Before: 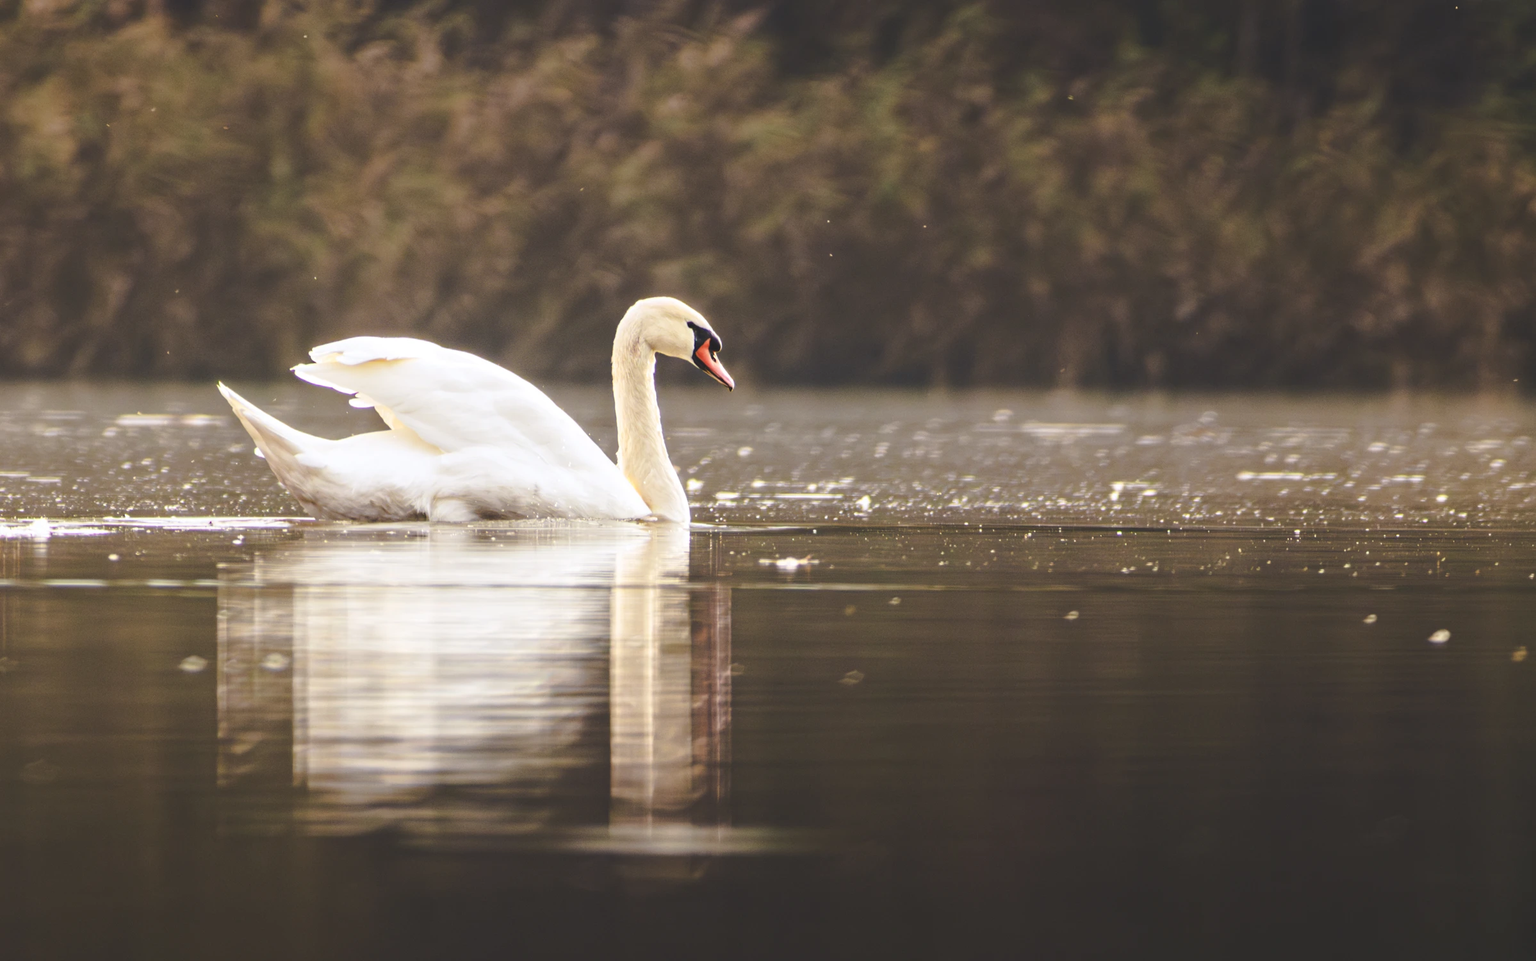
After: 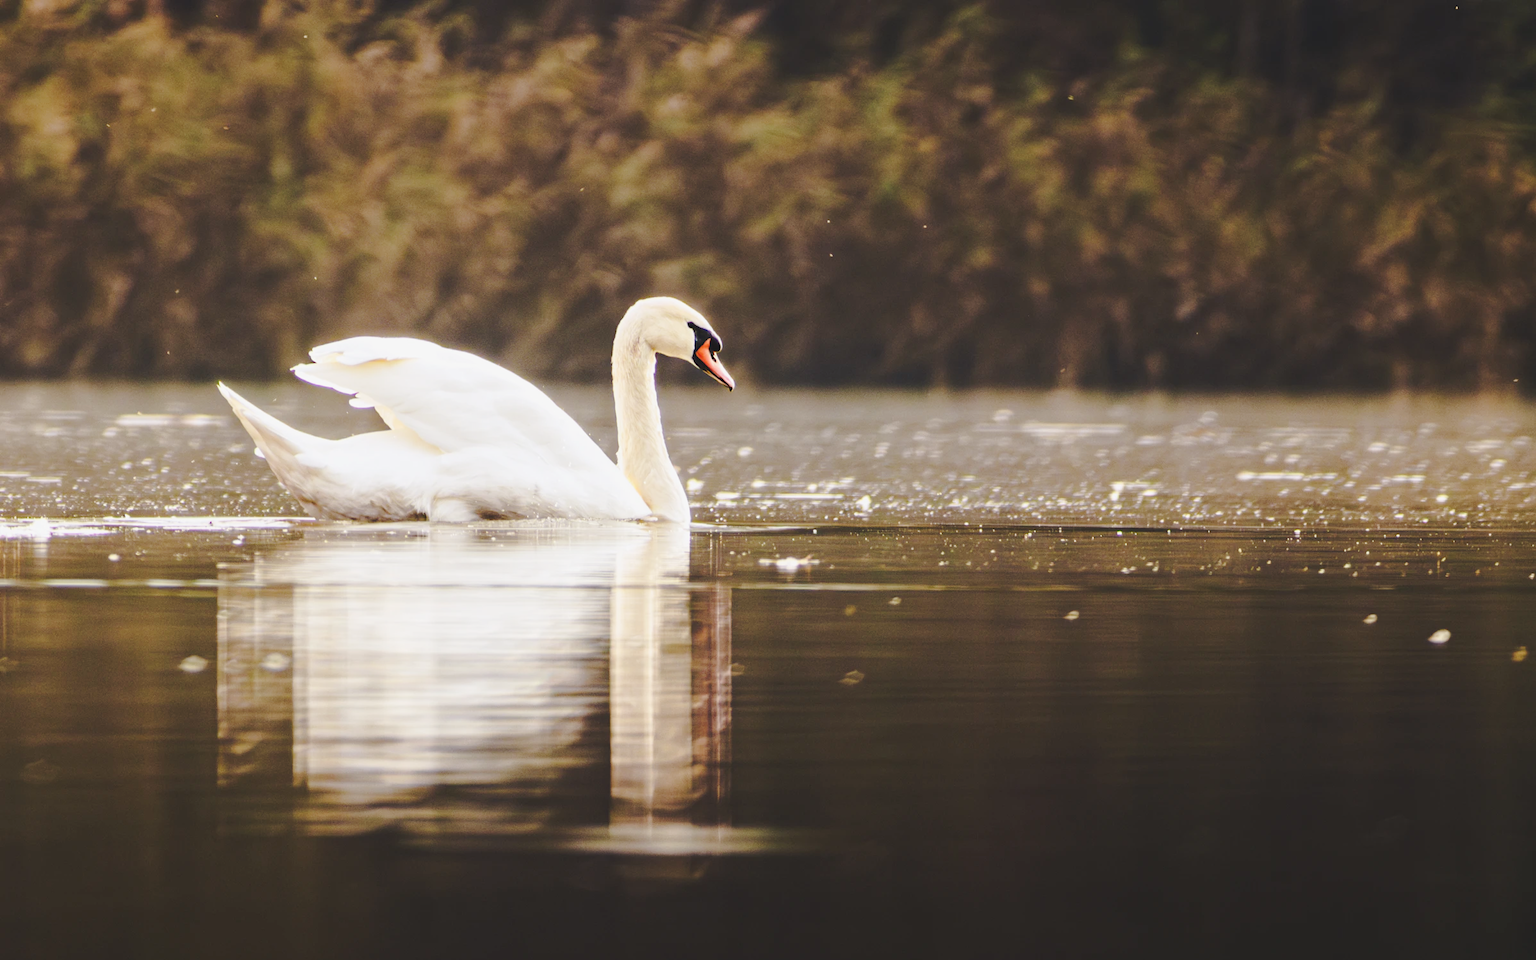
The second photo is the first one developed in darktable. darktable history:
tone curve: curves: ch0 [(0.017, 0) (0.107, 0.071) (0.295, 0.264) (0.447, 0.507) (0.54, 0.618) (0.733, 0.791) (0.879, 0.898) (1, 0.97)]; ch1 [(0, 0) (0.393, 0.415) (0.447, 0.448) (0.485, 0.497) (0.523, 0.515) (0.544, 0.55) (0.59, 0.609) (0.686, 0.686) (1, 1)]; ch2 [(0, 0) (0.369, 0.388) (0.449, 0.431) (0.499, 0.5) (0.521, 0.505) (0.53, 0.538) (0.579, 0.601) (0.669, 0.733) (1, 1)], preserve colors none
